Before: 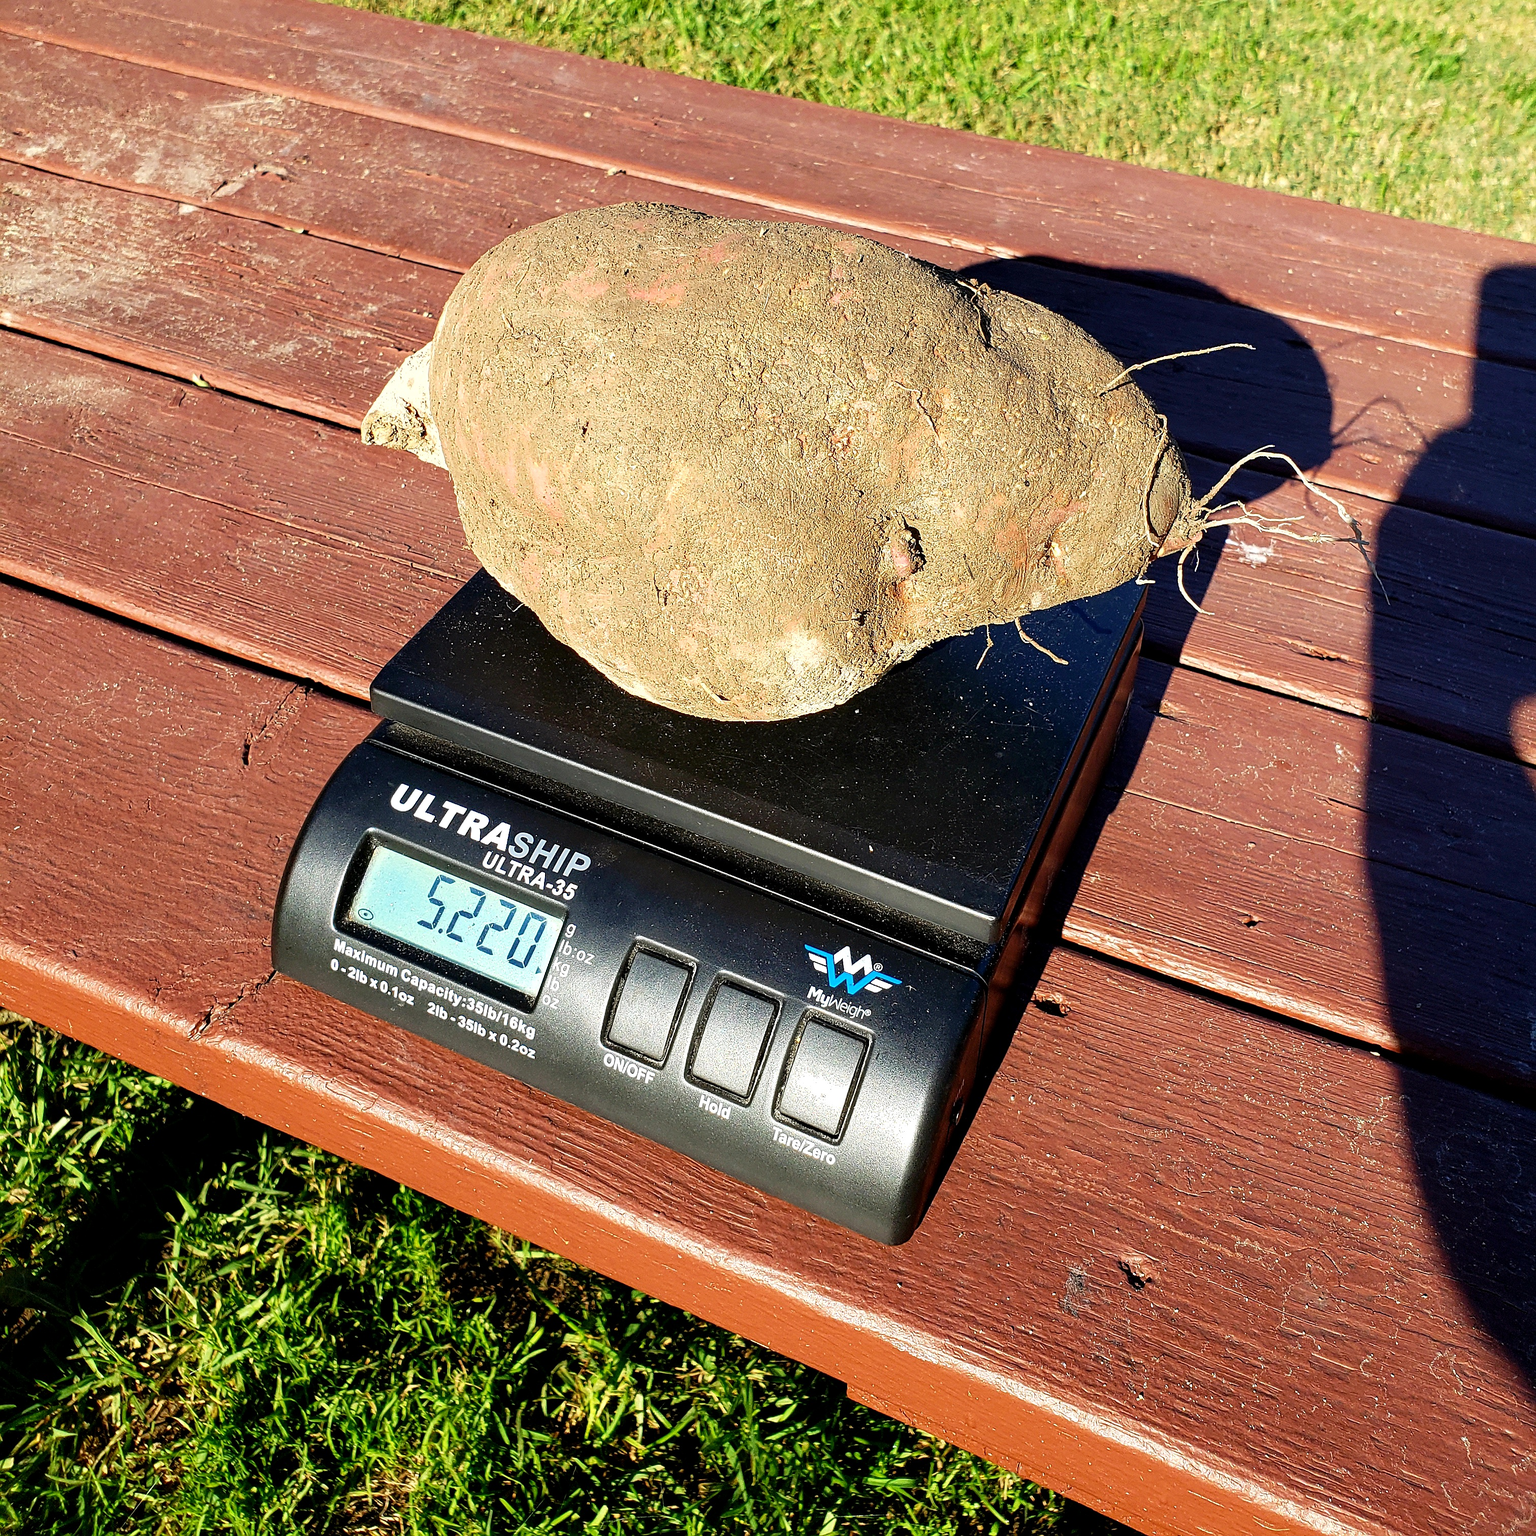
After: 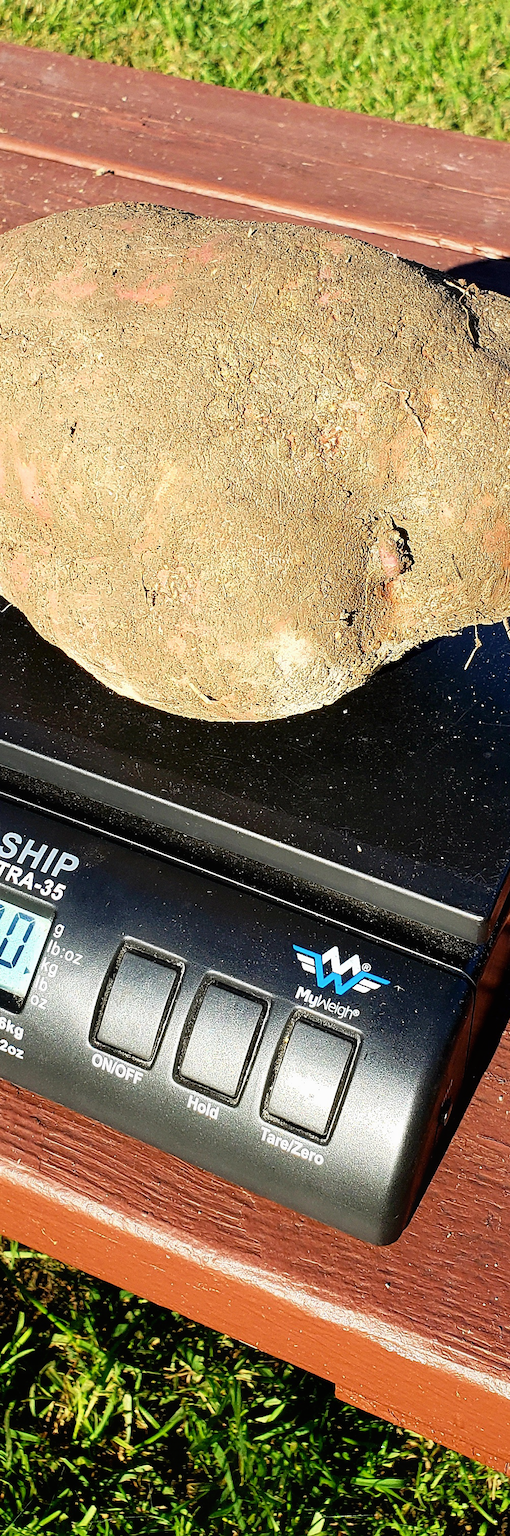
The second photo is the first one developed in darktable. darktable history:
crop: left 33.36%, right 33.36%
contrast equalizer: octaves 7, y [[0.6 ×6], [0.55 ×6], [0 ×6], [0 ×6], [0 ×6]], mix -0.2
